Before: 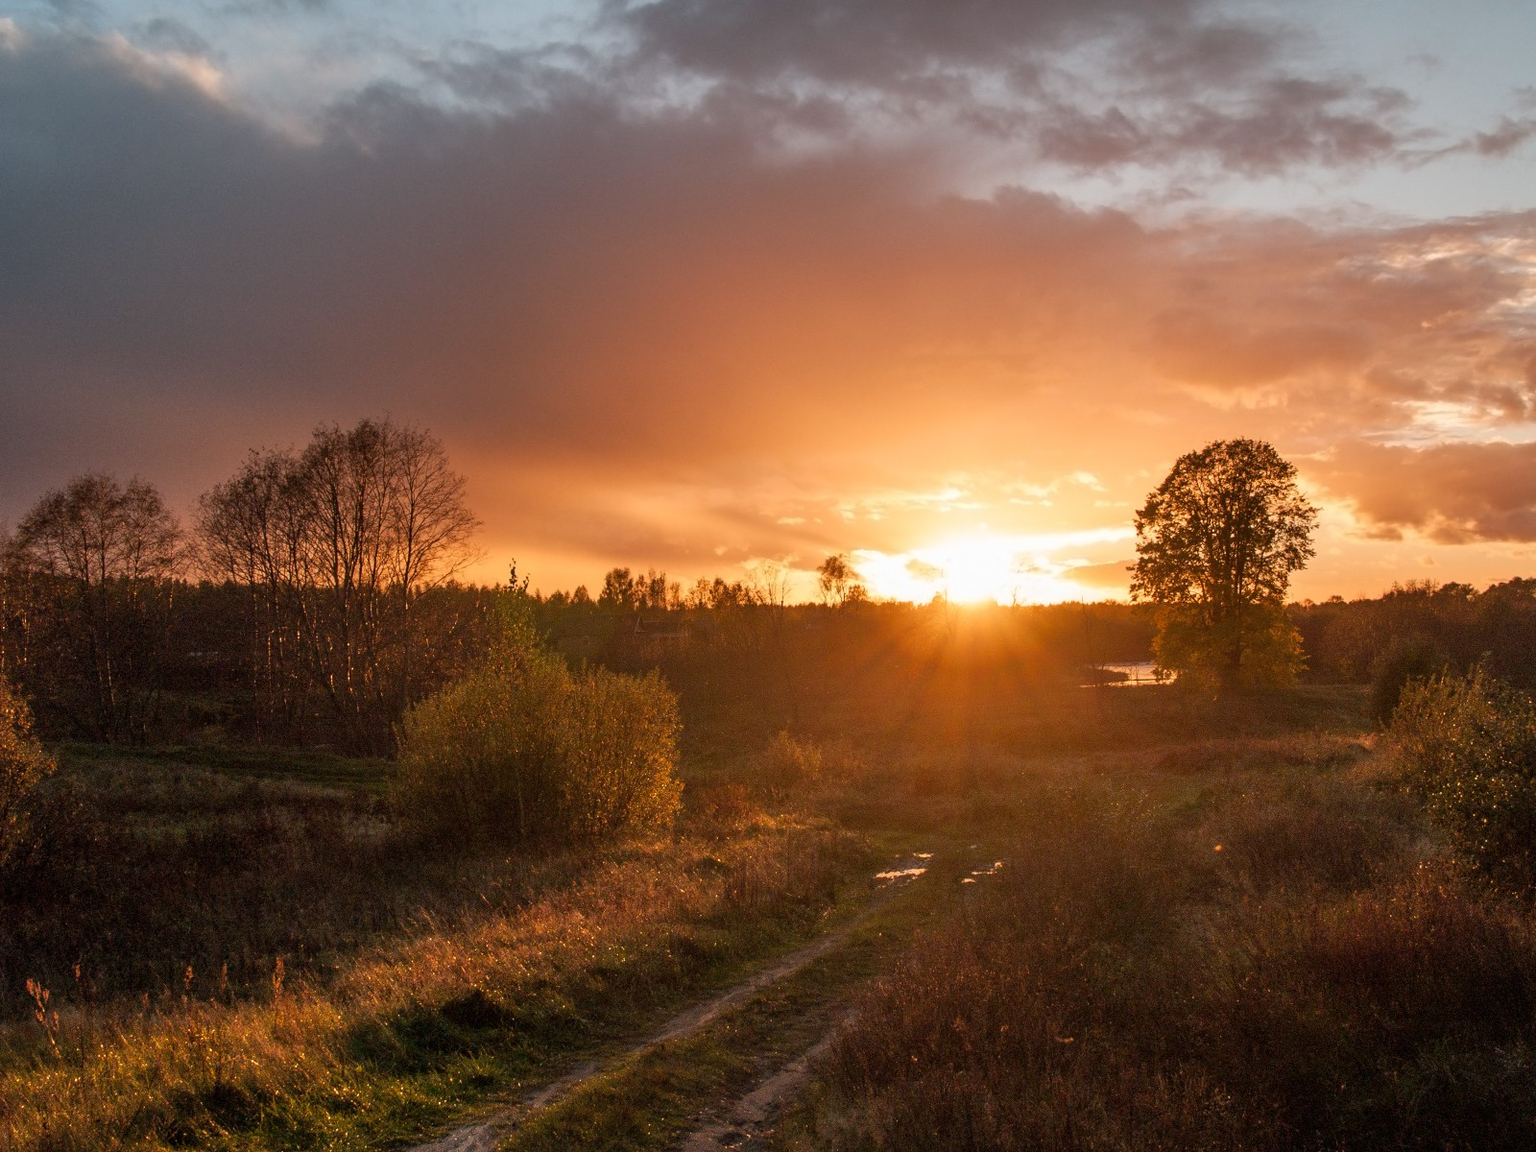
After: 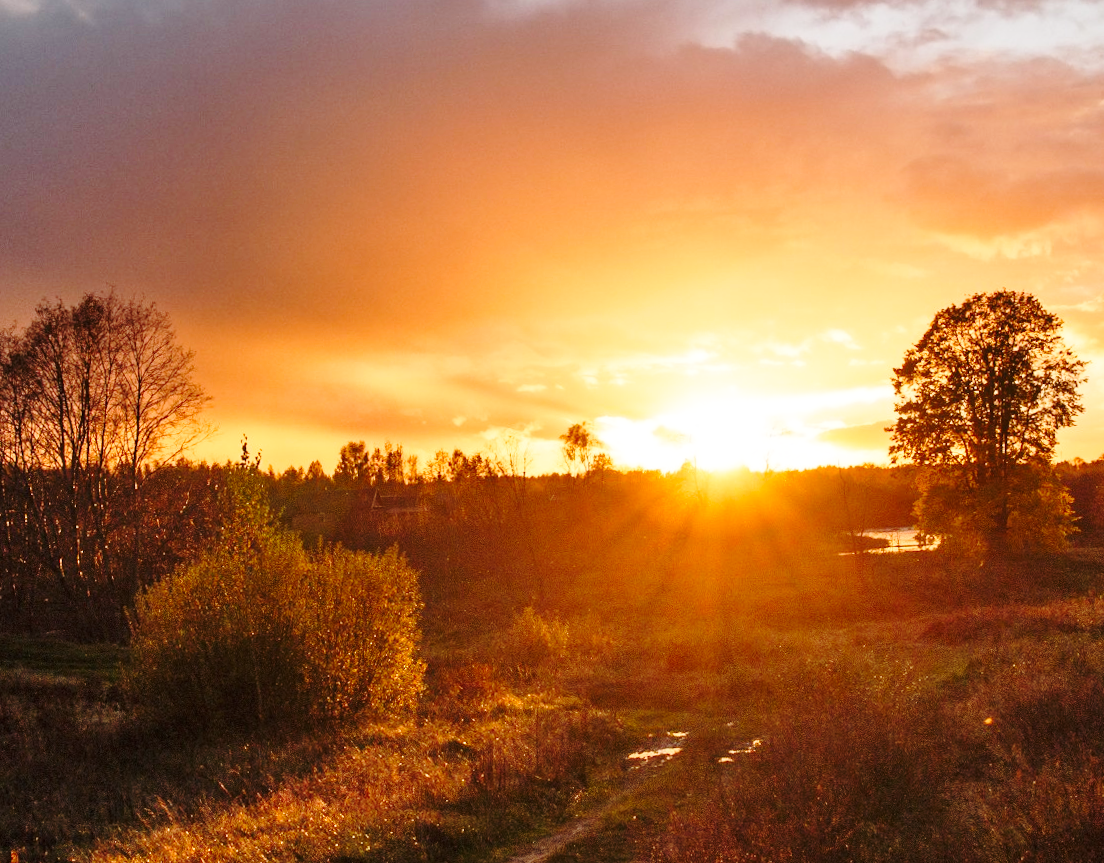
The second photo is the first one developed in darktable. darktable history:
base curve: curves: ch0 [(0, 0) (0.036, 0.037) (0.121, 0.228) (0.46, 0.76) (0.859, 0.983) (1, 1)], preserve colors none
crop and rotate: left 17.046%, top 10.659%, right 12.989%, bottom 14.553%
rotate and perspective: rotation -1.32°, lens shift (horizontal) -0.031, crop left 0.015, crop right 0.985, crop top 0.047, crop bottom 0.982
haze removal: compatibility mode true, adaptive false
